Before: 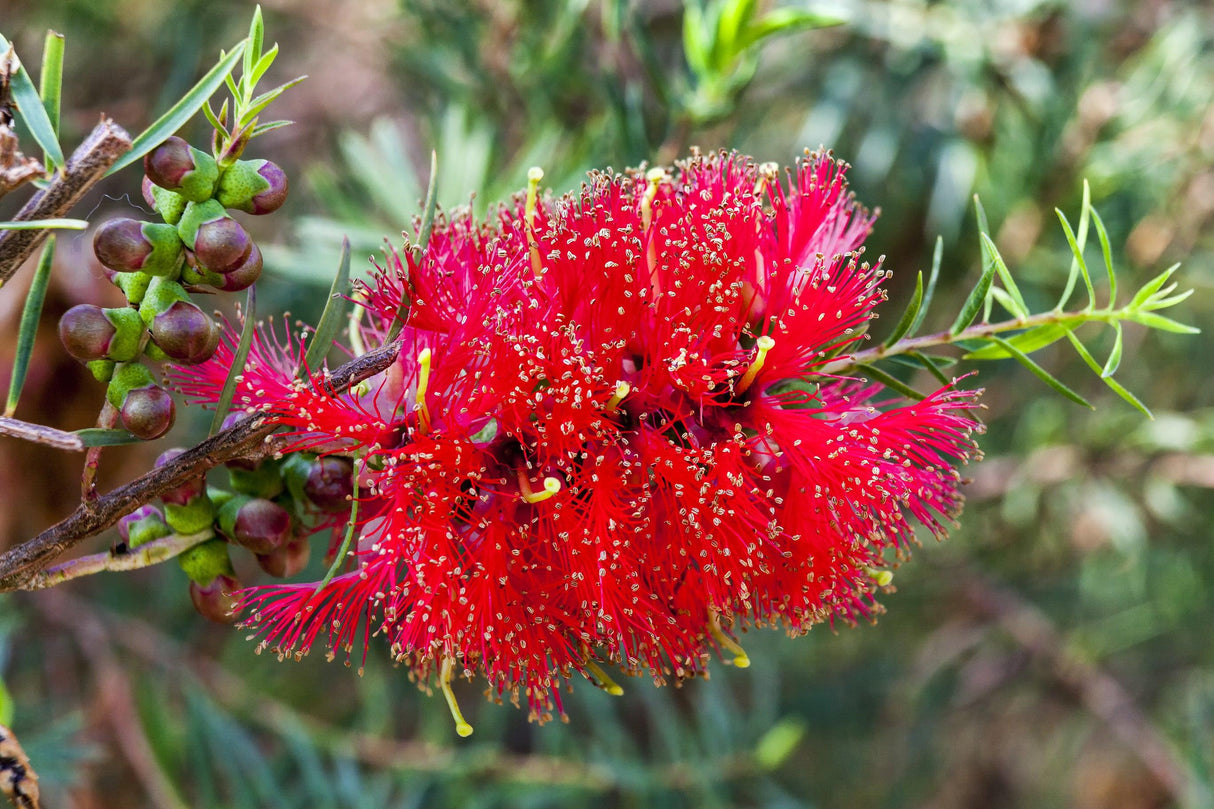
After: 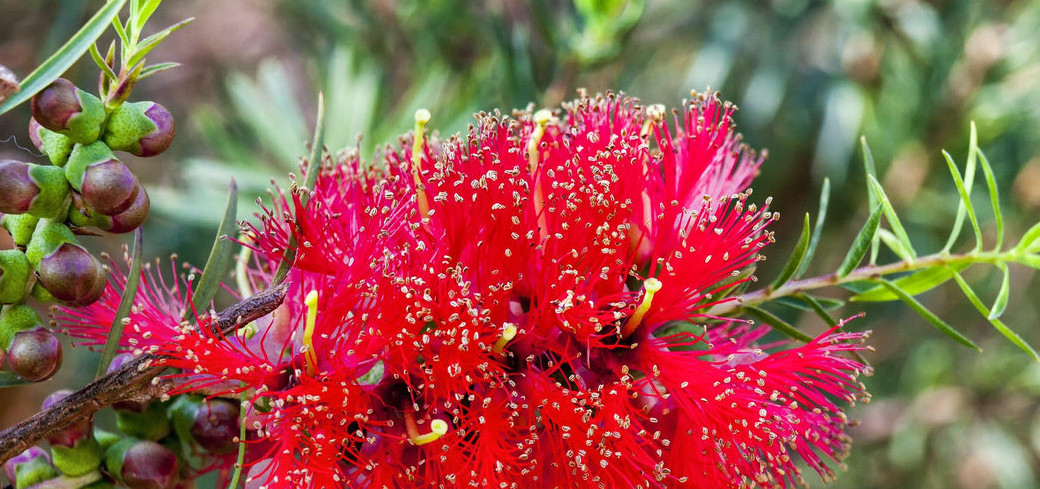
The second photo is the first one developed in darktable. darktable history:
shadows and highlights: radius 118.69, shadows 42.21, highlights -61.56, soften with gaussian
crop and rotate: left 9.345%, top 7.22%, right 4.982%, bottom 32.331%
